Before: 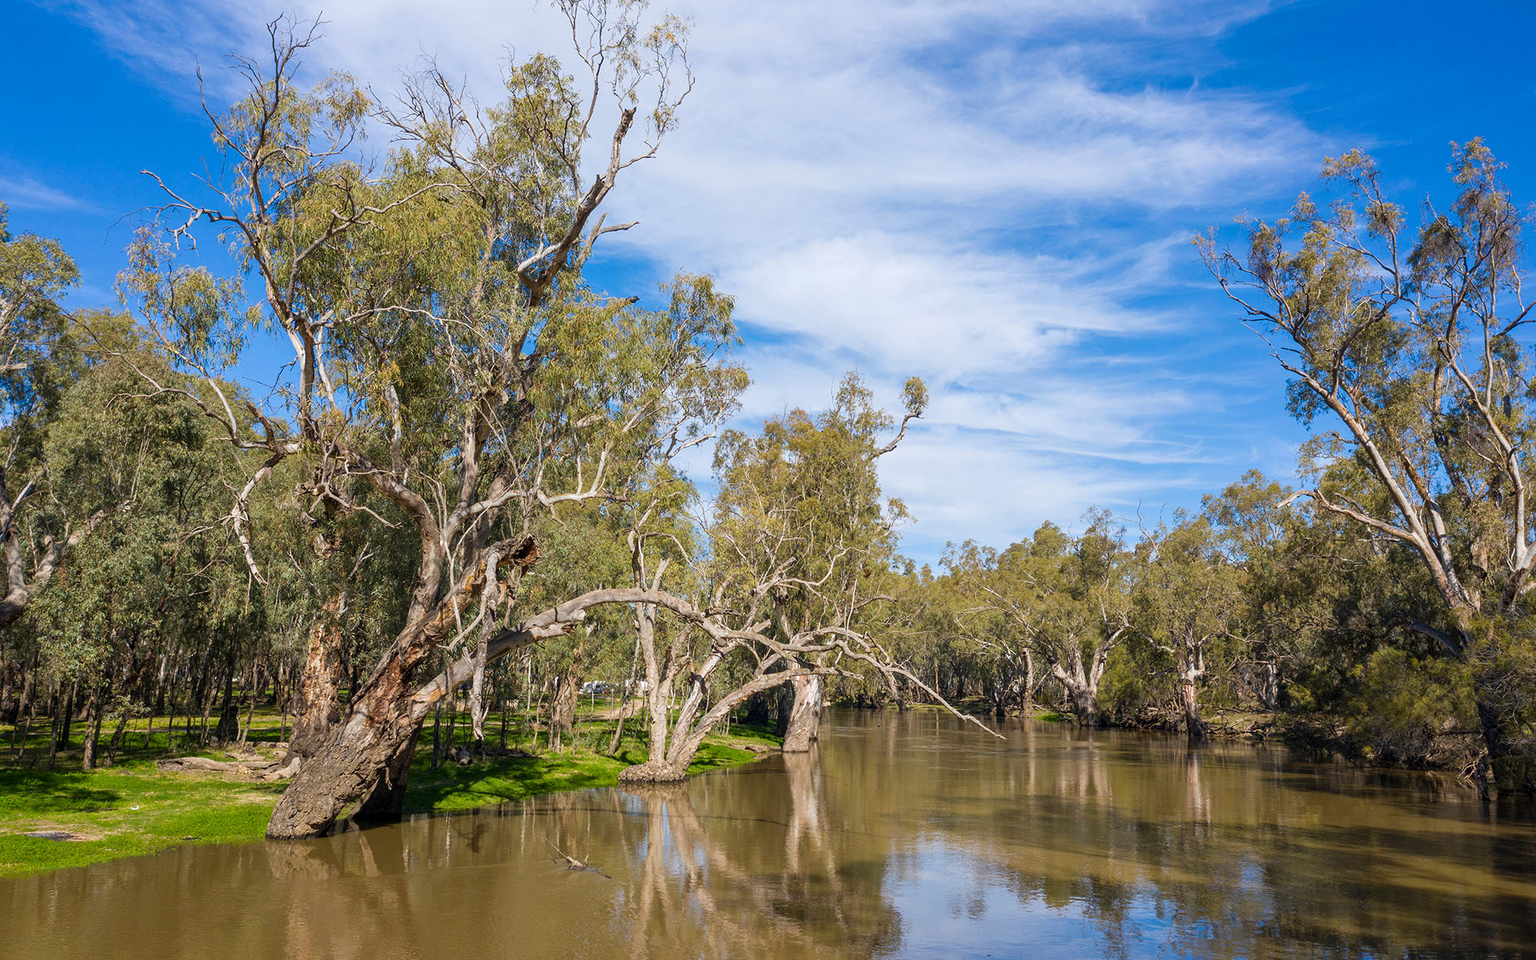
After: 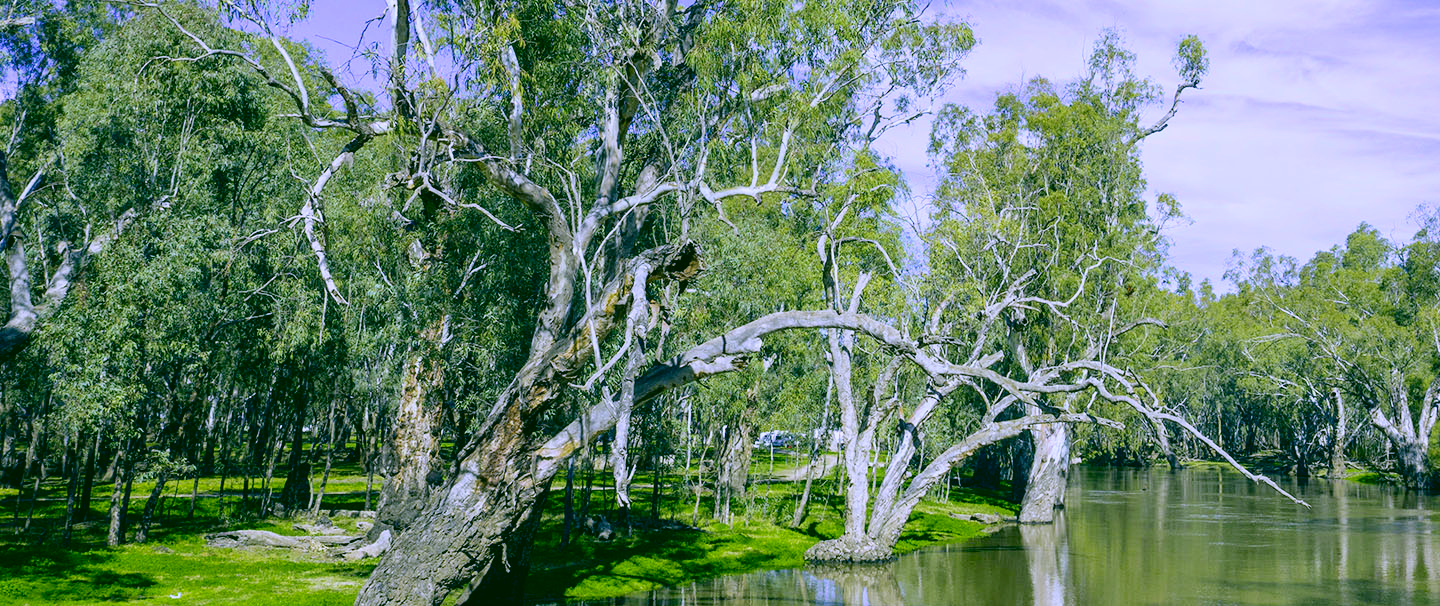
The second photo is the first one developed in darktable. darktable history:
white balance: red 0.766, blue 1.537
crop: top 36.498%, right 27.964%, bottom 14.995%
color correction: highlights a* 5.62, highlights b* 33.57, shadows a* -25.86, shadows b* 4.02
tone curve: curves: ch0 [(0, 0.021) (0.049, 0.044) (0.152, 0.14) (0.328, 0.377) (0.473, 0.543) (0.641, 0.705) (0.868, 0.887) (1, 0.969)]; ch1 [(0, 0) (0.322, 0.328) (0.43, 0.425) (0.474, 0.466) (0.502, 0.503) (0.522, 0.526) (0.564, 0.591) (0.602, 0.632) (0.677, 0.701) (0.859, 0.885) (1, 1)]; ch2 [(0, 0) (0.33, 0.301) (0.447, 0.44) (0.487, 0.496) (0.502, 0.516) (0.535, 0.554) (0.565, 0.598) (0.618, 0.629) (1, 1)], color space Lab, independent channels, preserve colors none
